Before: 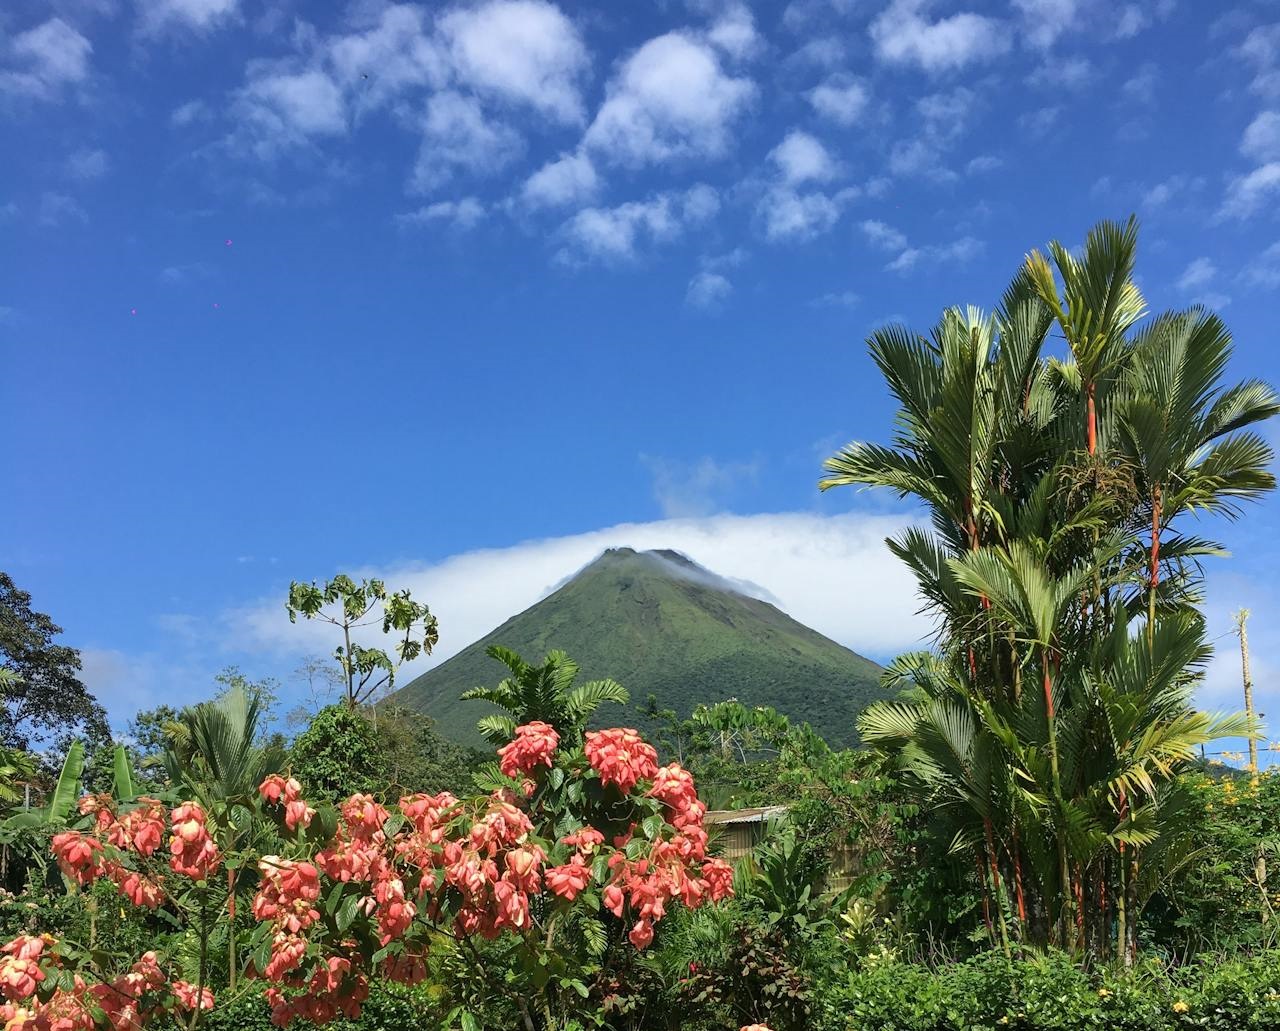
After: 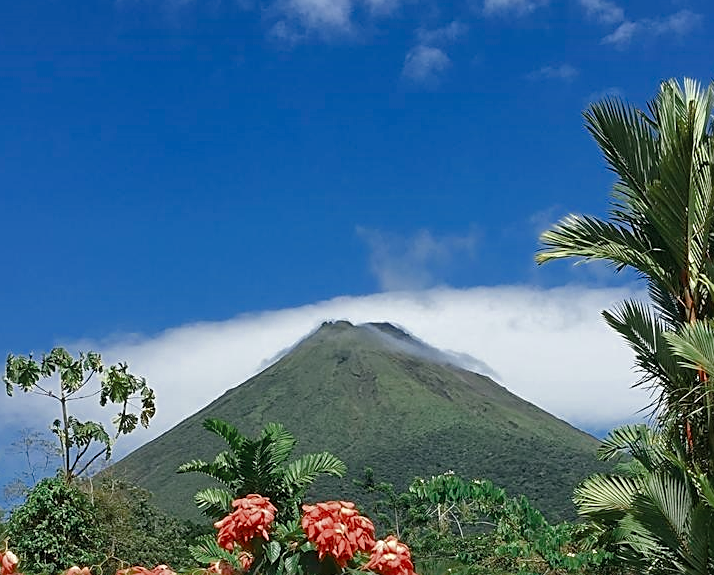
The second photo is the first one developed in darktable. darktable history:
exposure: compensate highlight preservation false
color zones: curves: ch0 [(0, 0.5) (0.125, 0.4) (0.25, 0.5) (0.375, 0.4) (0.5, 0.4) (0.625, 0.35) (0.75, 0.35) (0.875, 0.5)]; ch1 [(0, 0.35) (0.125, 0.45) (0.25, 0.35) (0.375, 0.35) (0.5, 0.35) (0.625, 0.35) (0.75, 0.45) (0.875, 0.35)]; ch2 [(0, 0.6) (0.125, 0.5) (0.25, 0.5) (0.375, 0.6) (0.5, 0.6) (0.625, 0.5) (0.75, 0.5) (0.875, 0.5)]
color balance rgb: perceptual saturation grading › global saturation 20%, perceptual saturation grading › highlights -25%, perceptual saturation grading › shadows 25%
sharpen: on, module defaults
crop and rotate: left 22.13%, top 22.054%, right 22.026%, bottom 22.102%
